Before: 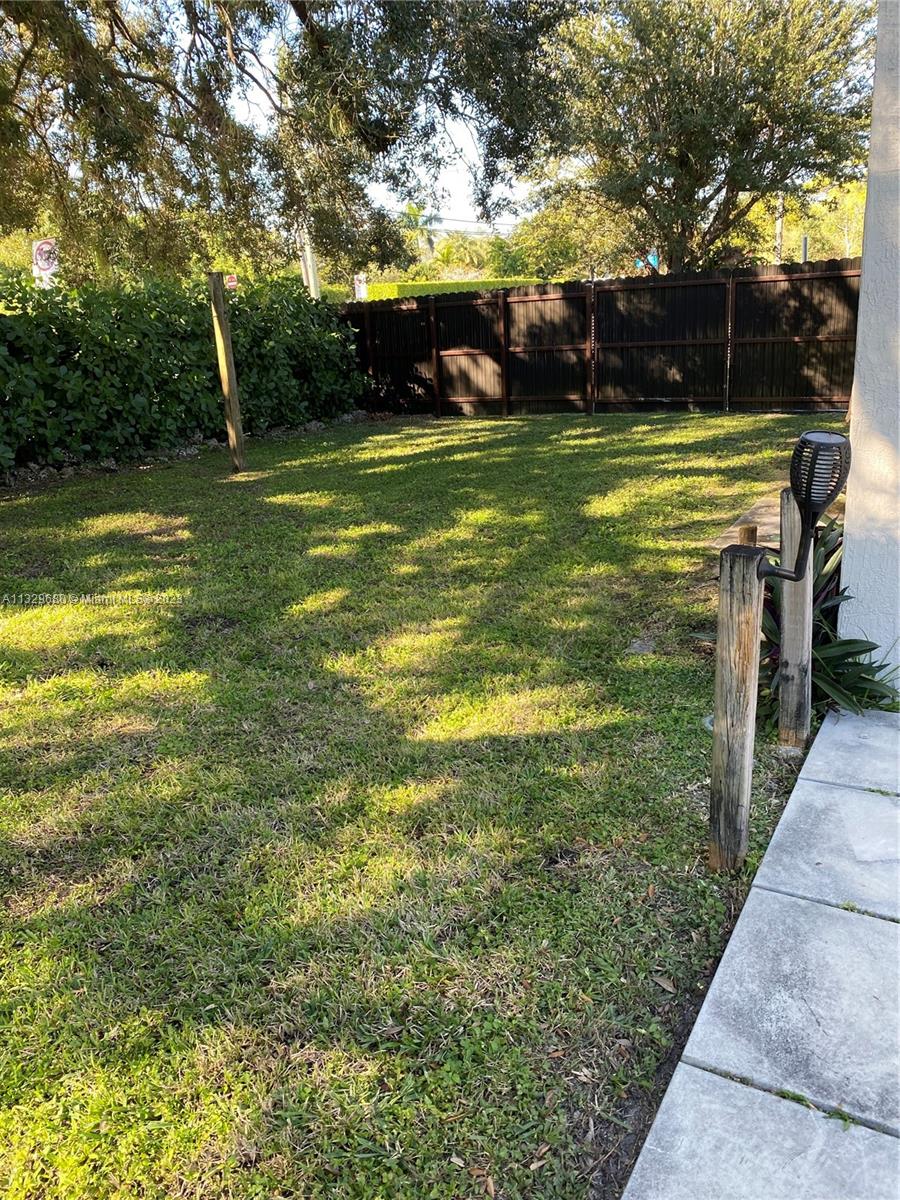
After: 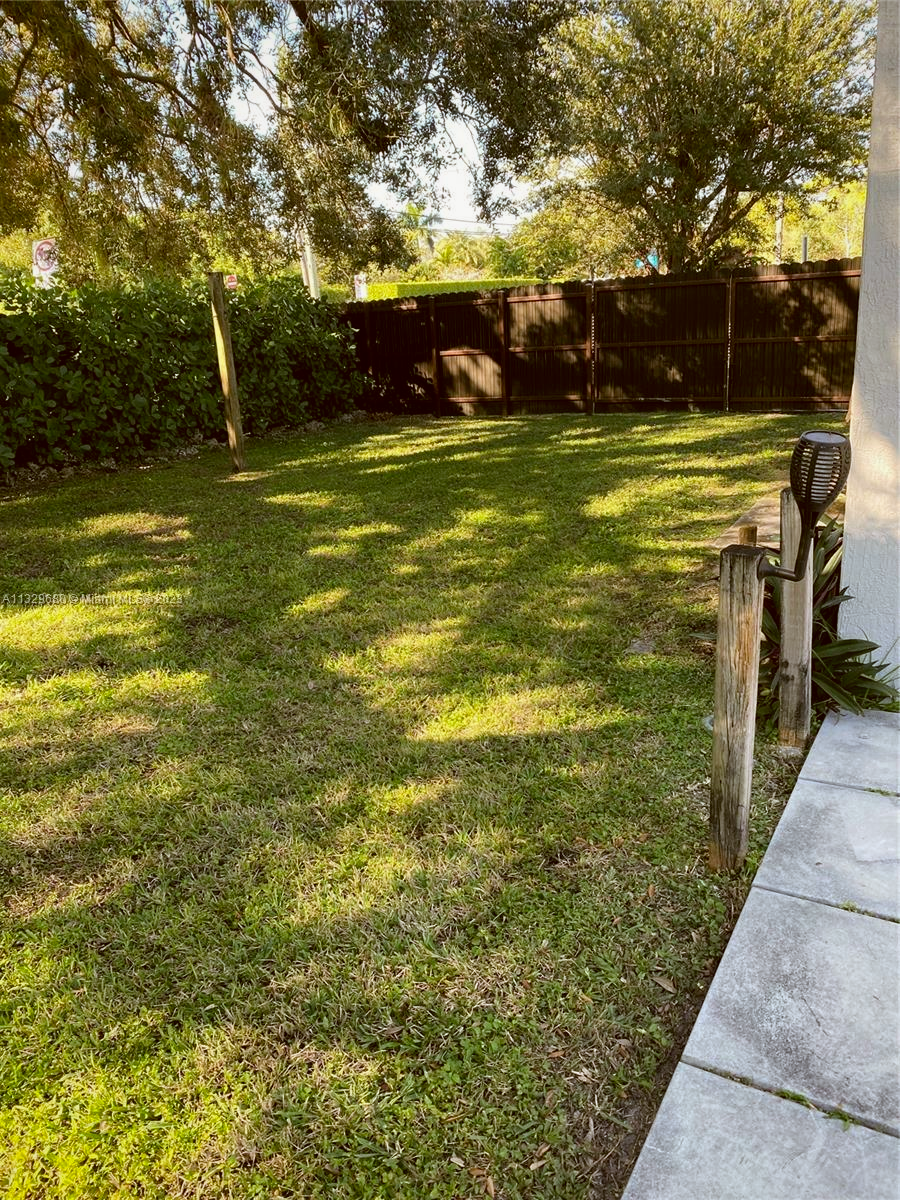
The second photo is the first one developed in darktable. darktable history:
vignetting: fall-off radius 63.03%, brightness -0.245, saturation 0.15
color correction: highlights a* -0.353, highlights b* 0.161, shadows a* 4.52, shadows b* 20.09
exposure: exposure -0.112 EV, compensate exposure bias true, compensate highlight preservation false
